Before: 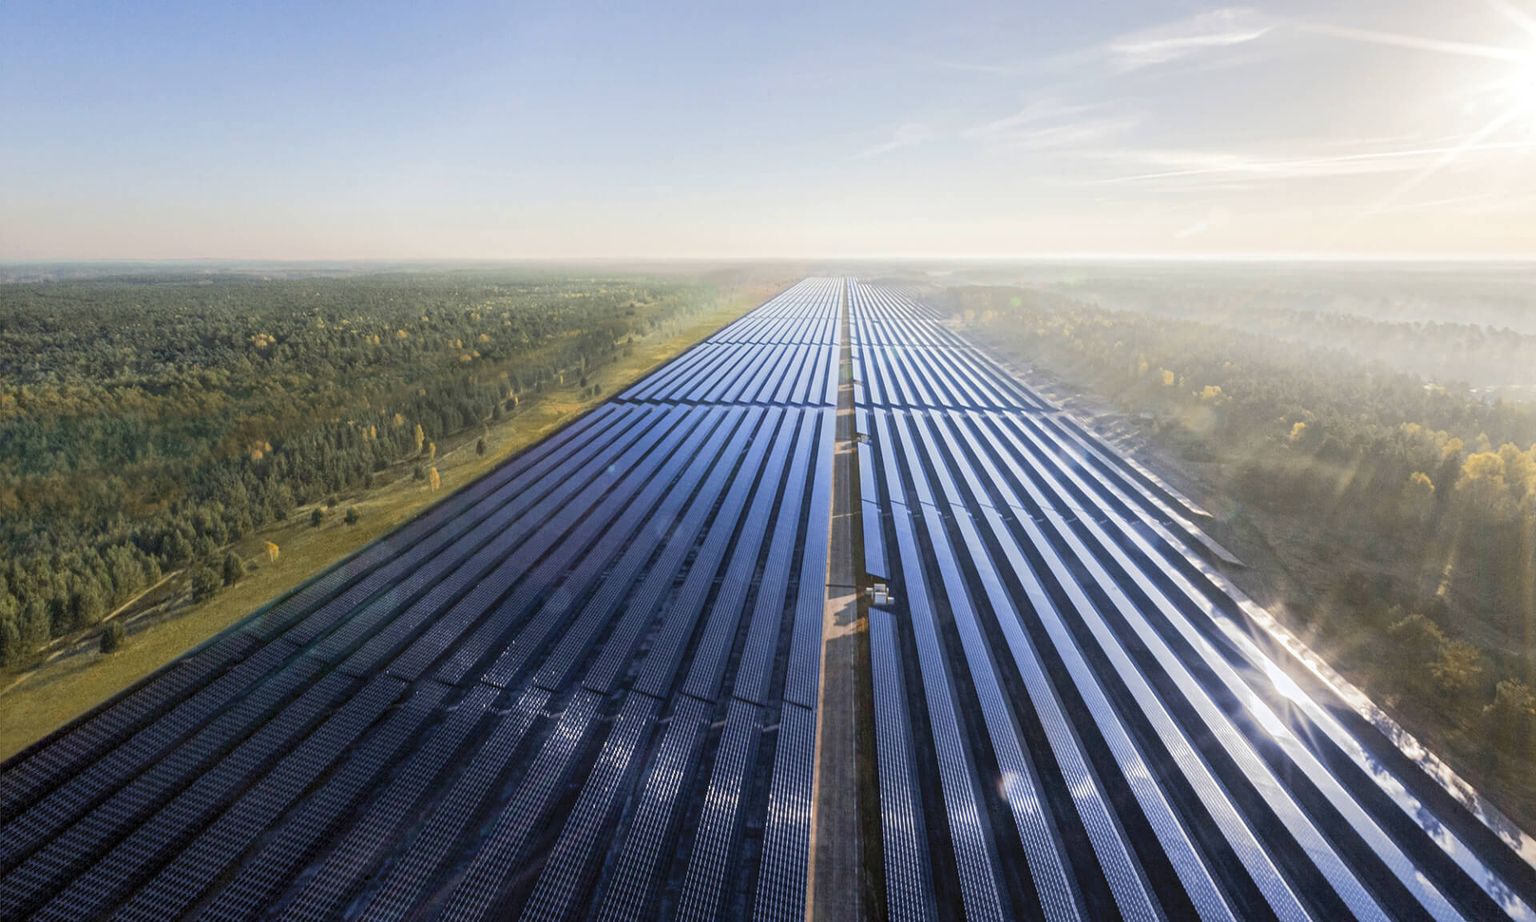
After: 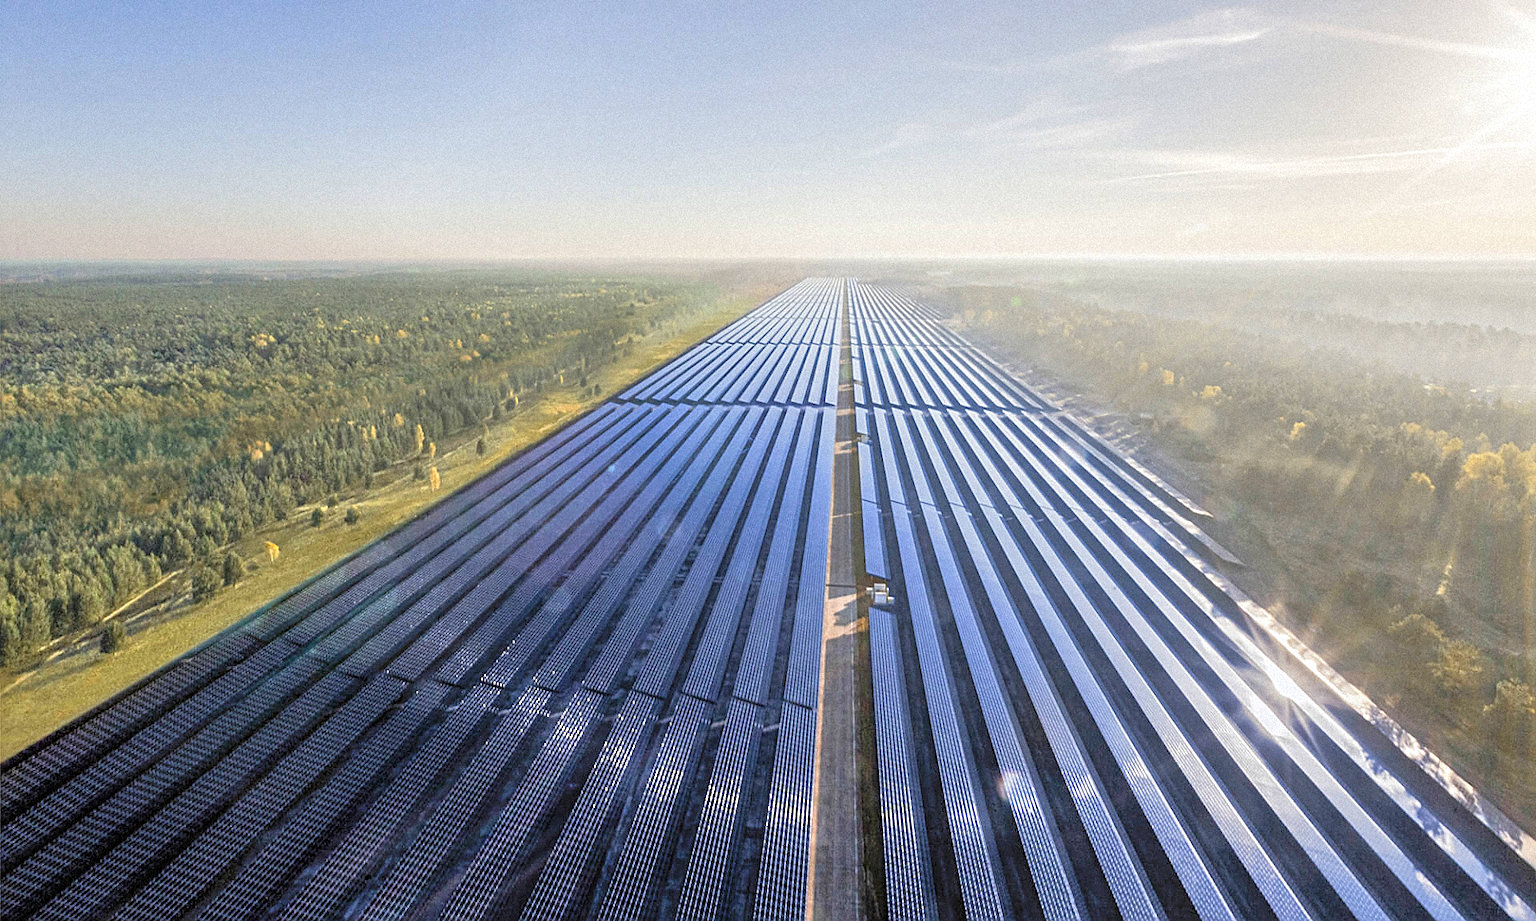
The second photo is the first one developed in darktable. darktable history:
grain: mid-tones bias 0%
sharpen: on, module defaults
tone equalizer: -7 EV 0.15 EV, -6 EV 0.6 EV, -5 EV 1.15 EV, -4 EV 1.33 EV, -3 EV 1.15 EV, -2 EV 0.6 EV, -1 EV 0.15 EV, mask exposure compensation -0.5 EV
